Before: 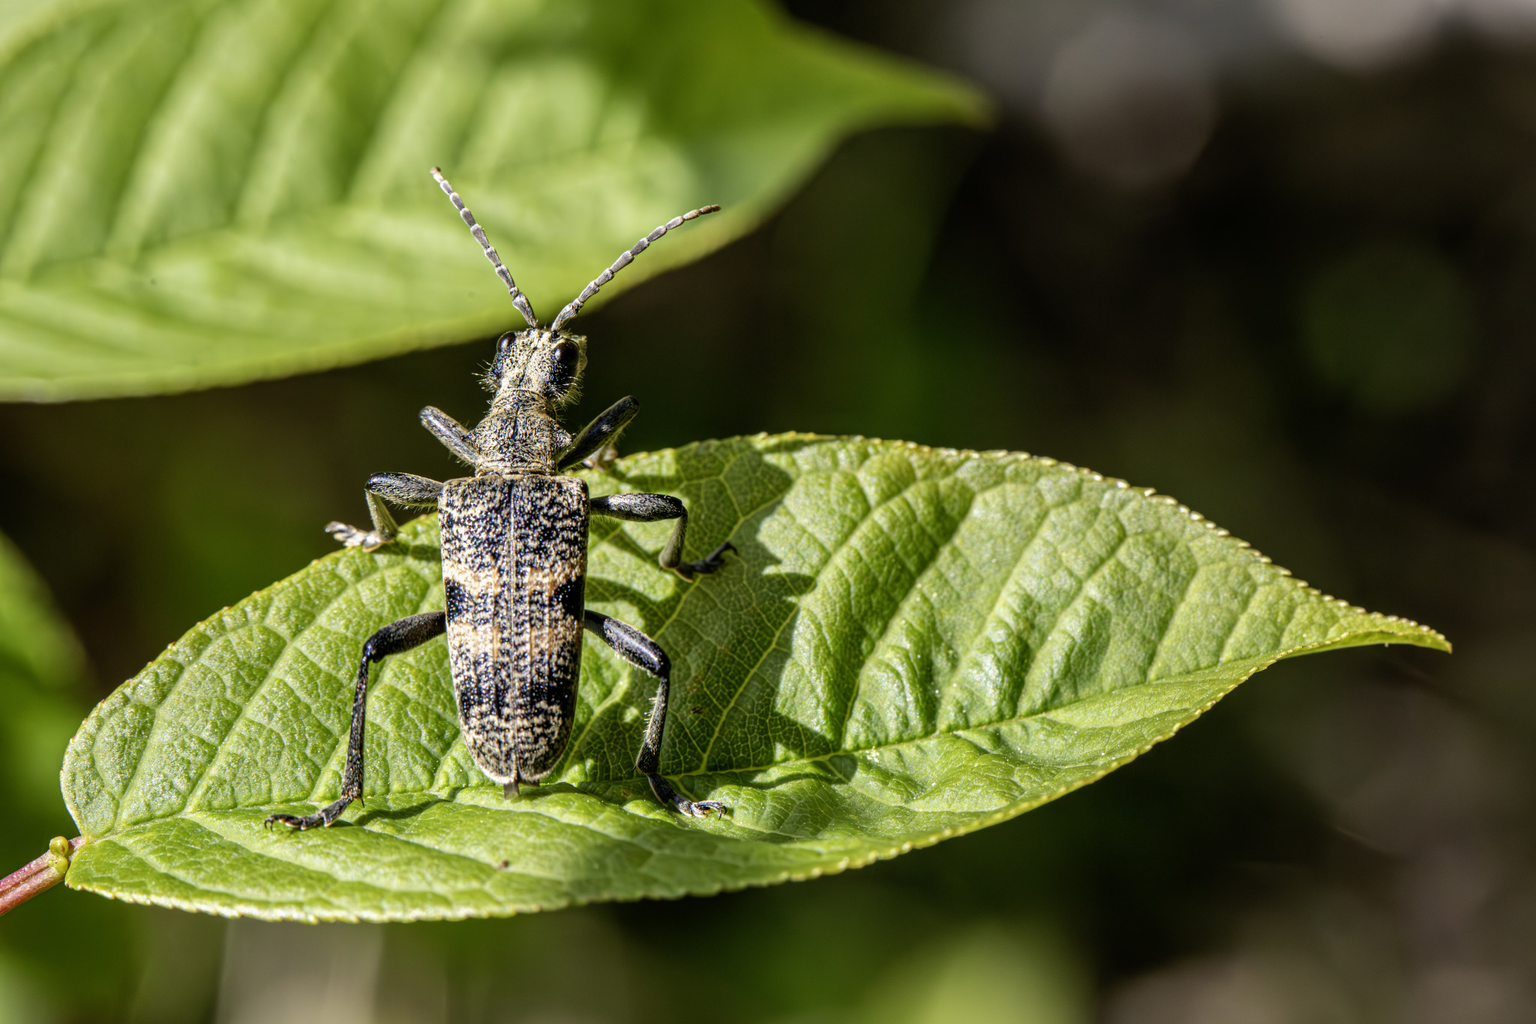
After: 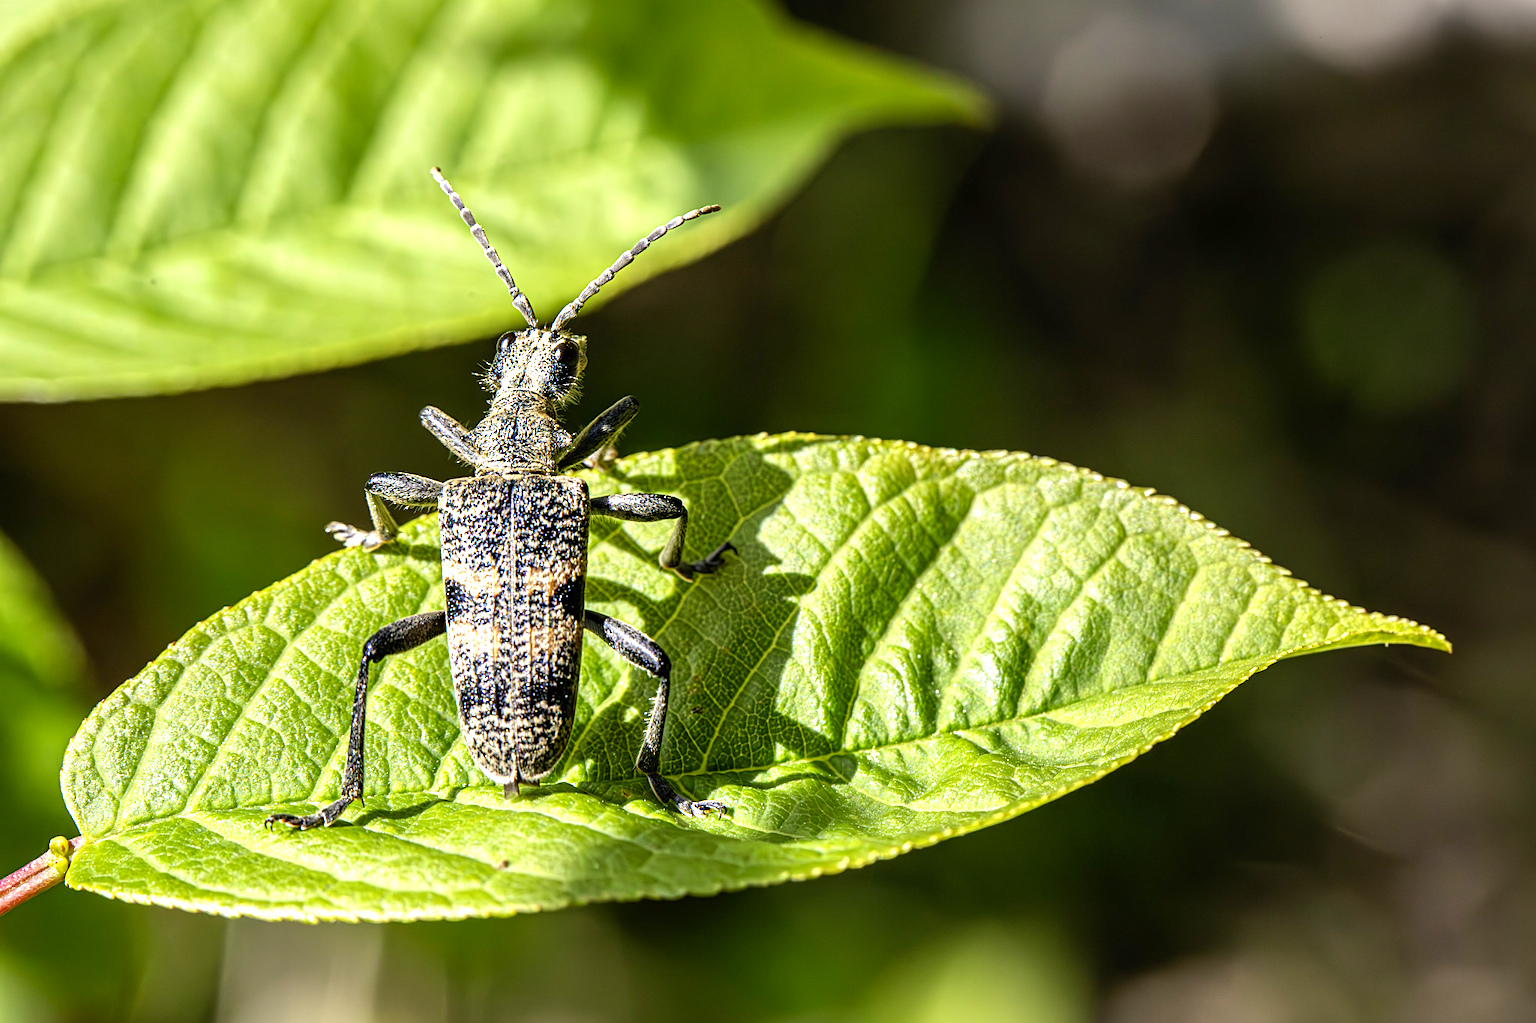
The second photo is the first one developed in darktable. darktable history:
color correction: highlights b* -0.026, saturation 1.15
exposure: black level correction 0, exposure 0.691 EV, compensate highlight preservation false
sharpen: on, module defaults
